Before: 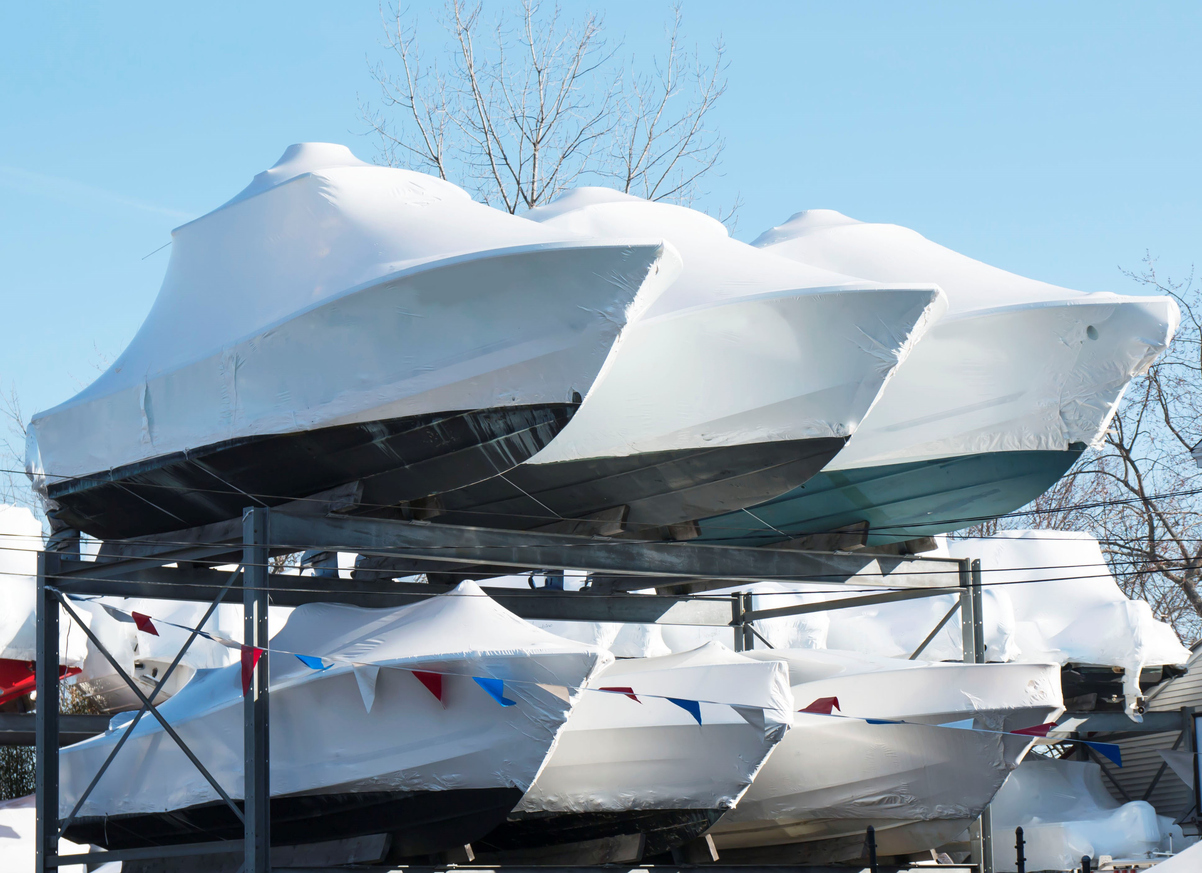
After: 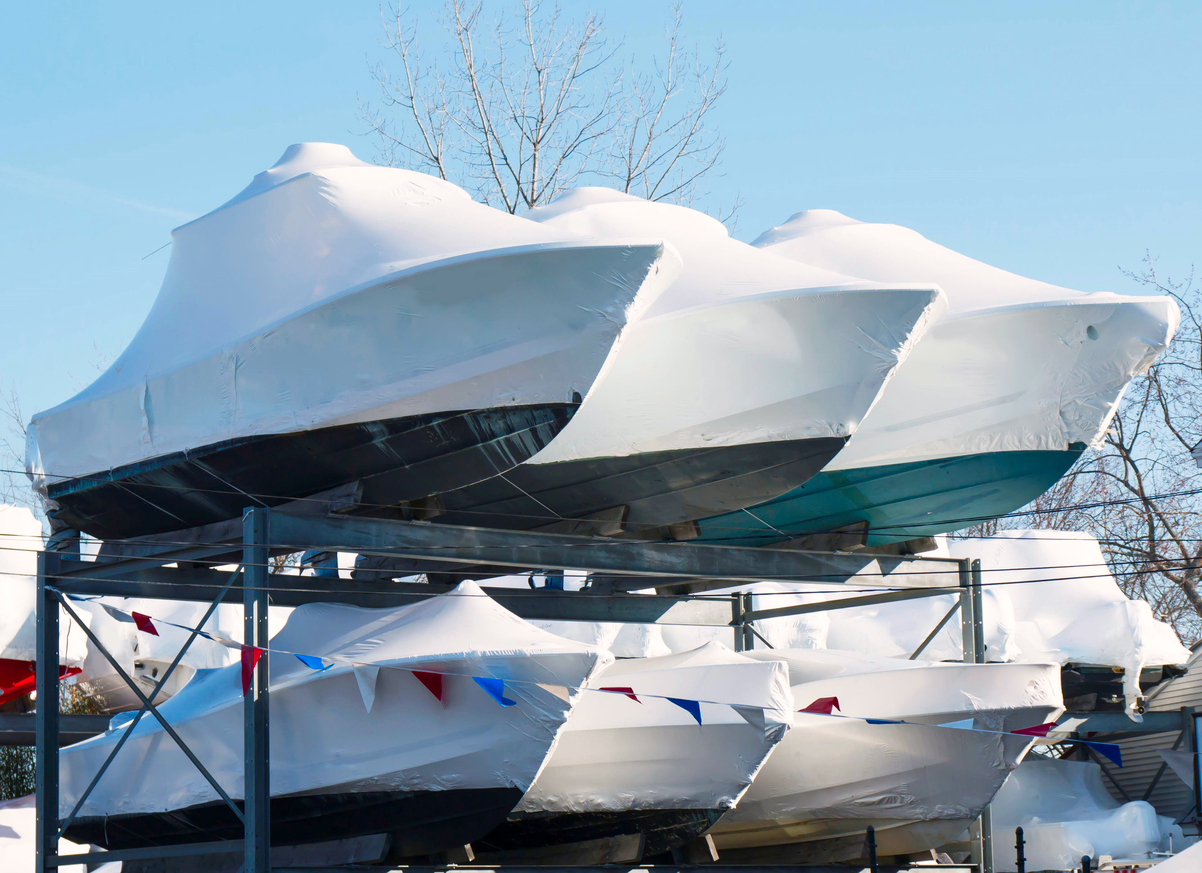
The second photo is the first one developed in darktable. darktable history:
color balance rgb: highlights gain › chroma 1.034%, highlights gain › hue 53.32°, perceptual saturation grading › global saturation 20%, perceptual saturation grading › highlights -25.41%, perceptual saturation grading › shadows 50.305%, global vibrance 20%
